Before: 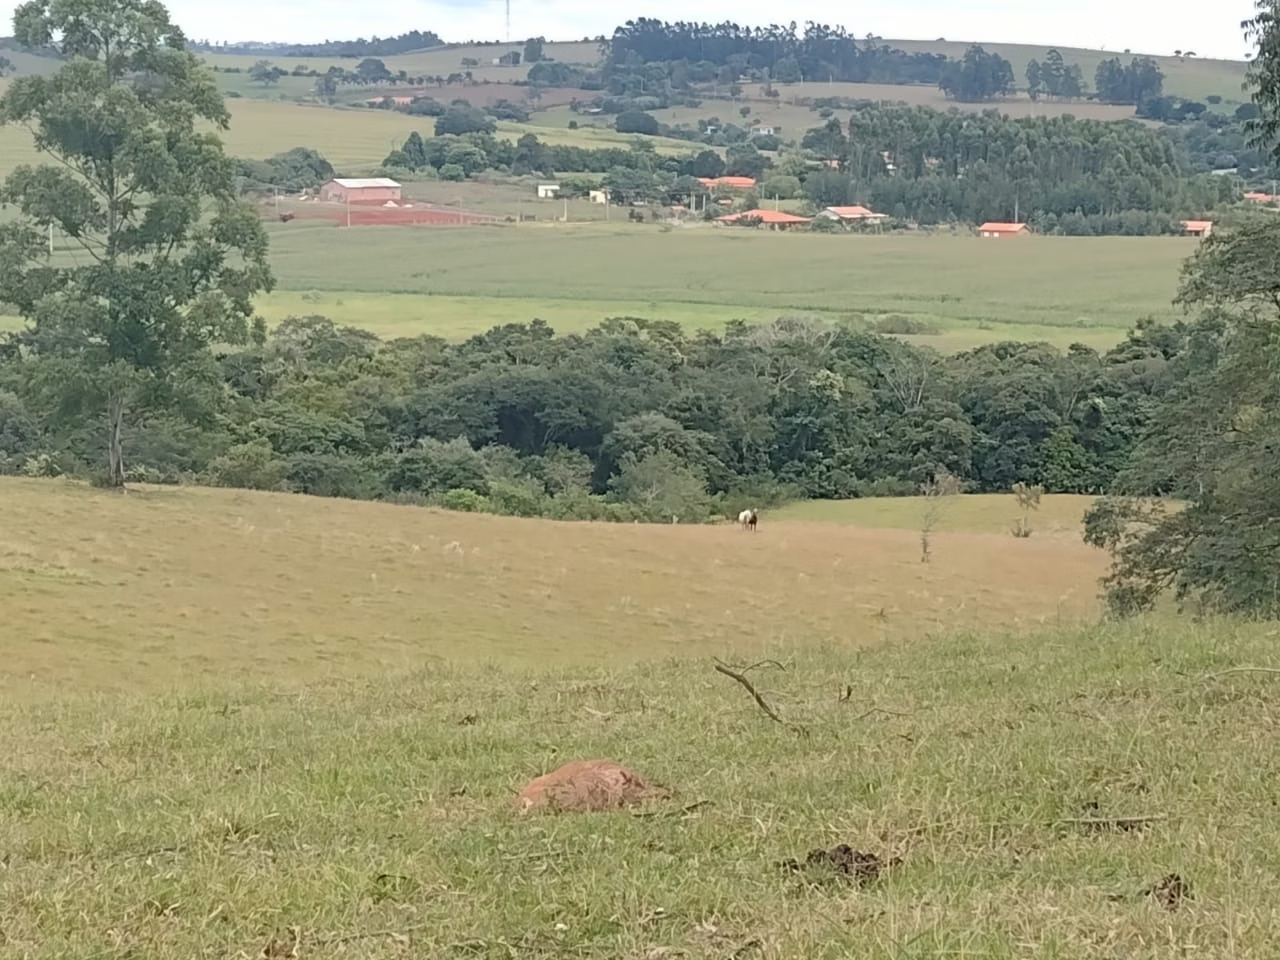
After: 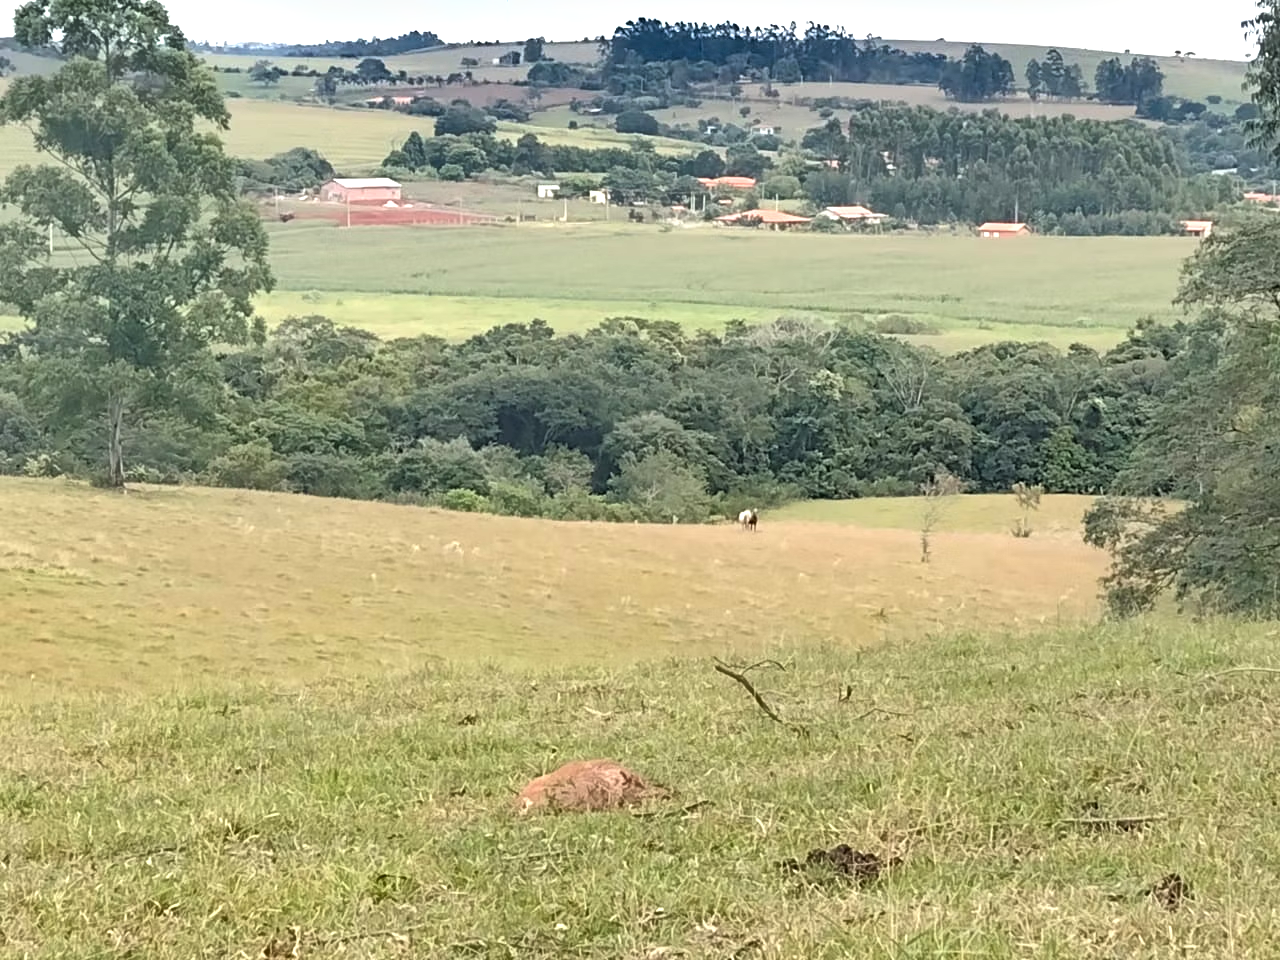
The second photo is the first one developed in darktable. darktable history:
shadows and highlights: shadows 58.62, soften with gaussian
tone equalizer: -8 EV -0.743 EV, -7 EV -0.694 EV, -6 EV -0.562 EV, -5 EV -0.395 EV, -3 EV 0.395 EV, -2 EV 0.6 EV, -1 EV 0.695 EV, +0 EV 0.775 EV
